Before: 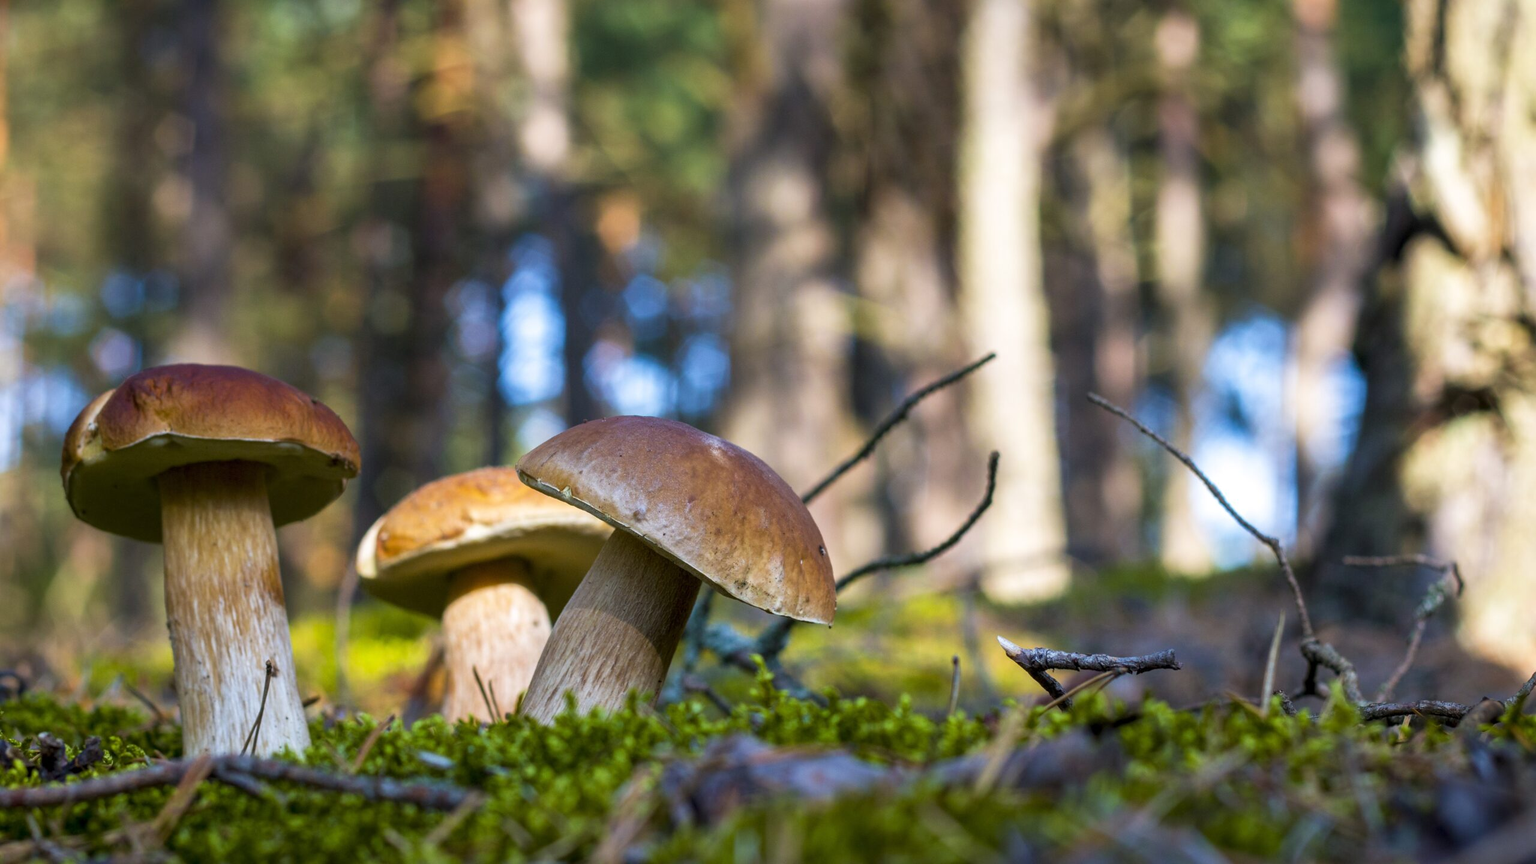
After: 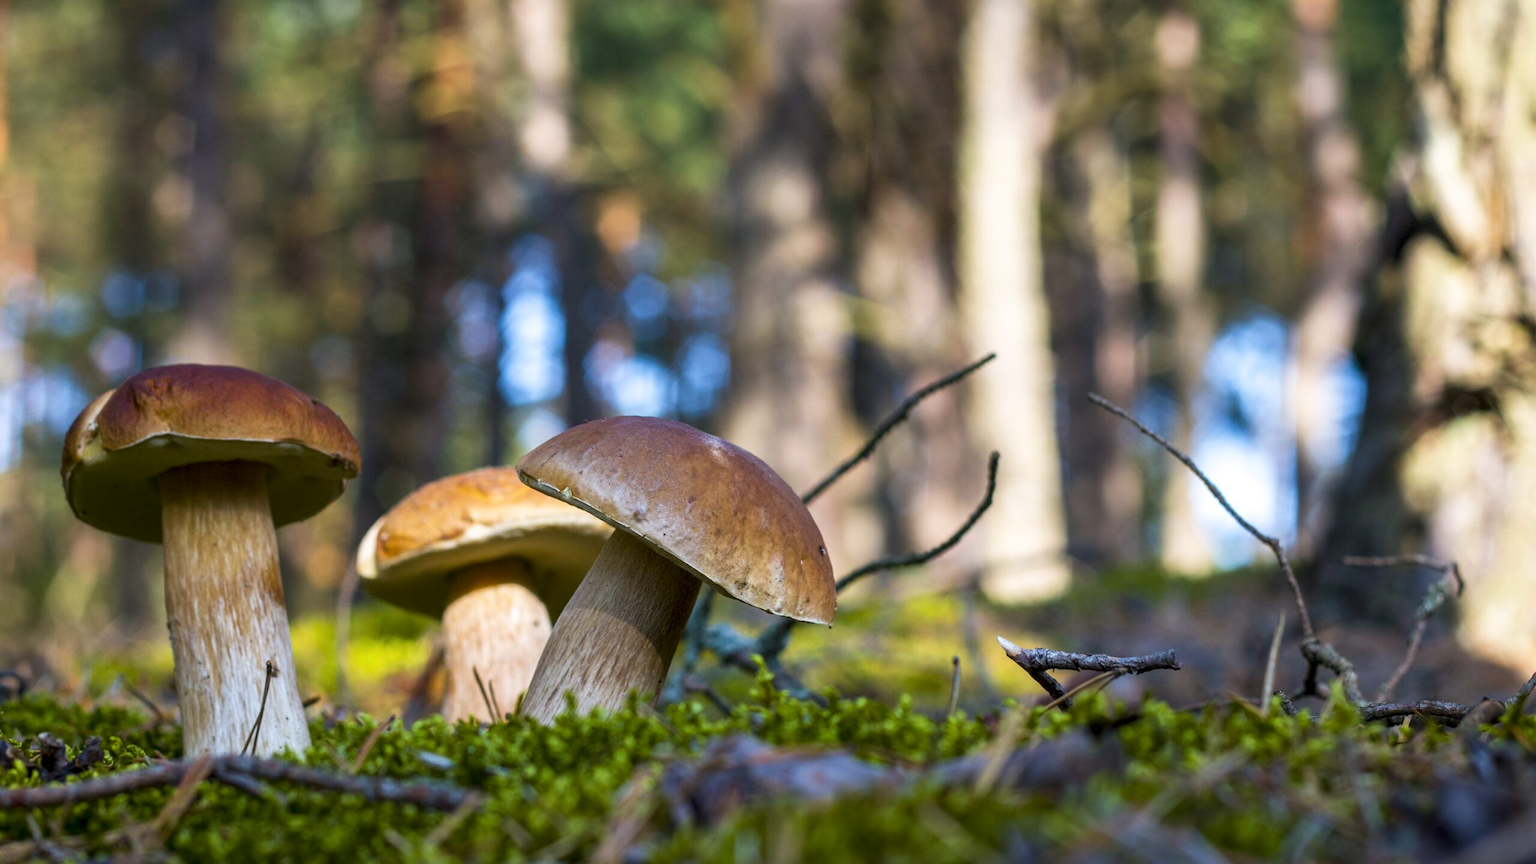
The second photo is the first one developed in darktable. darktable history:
exposure: exposure -0.001 EV, compensate exposure bias true, compensate highlight preservation false
contrast brightness saturation: contrast 0.074
